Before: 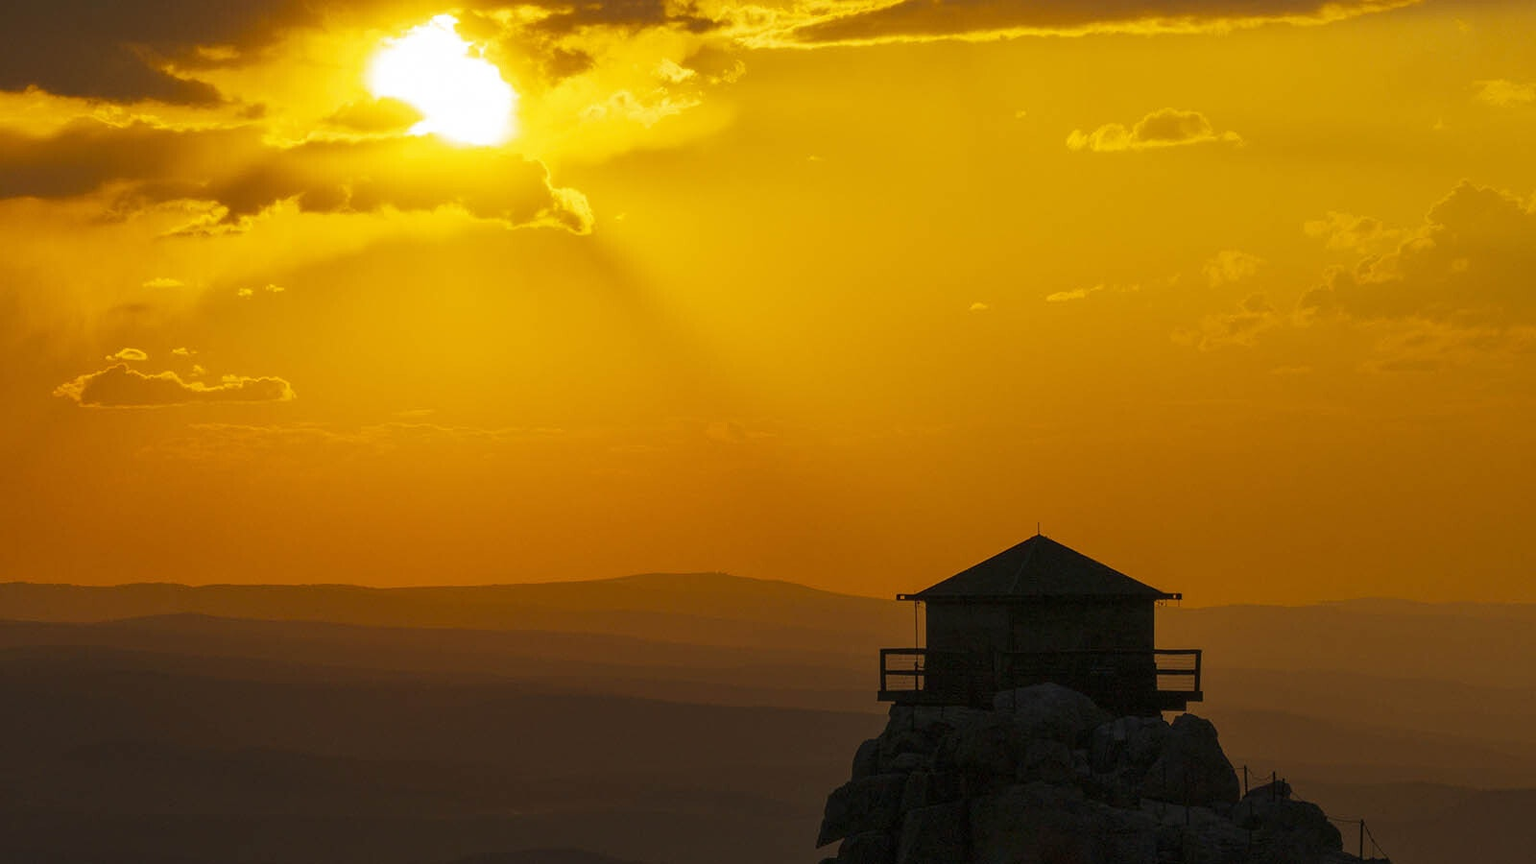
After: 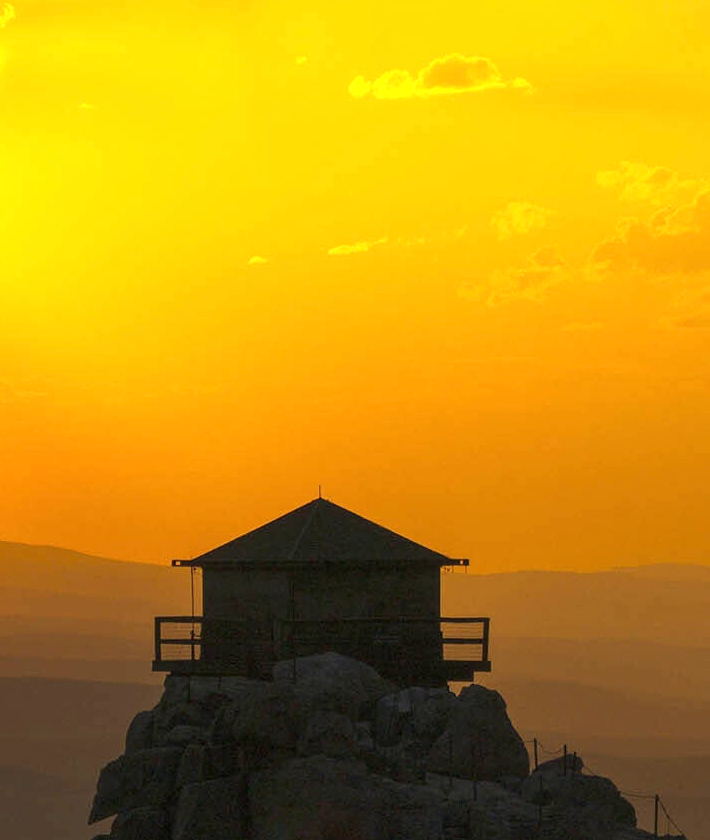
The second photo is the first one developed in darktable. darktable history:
exposure: black level correction 0, exposure 1.1 EV, compensate exposure bias true, compensate highlight preservation false
crop: left 47.628%, top 6.643%, right 7.874%
